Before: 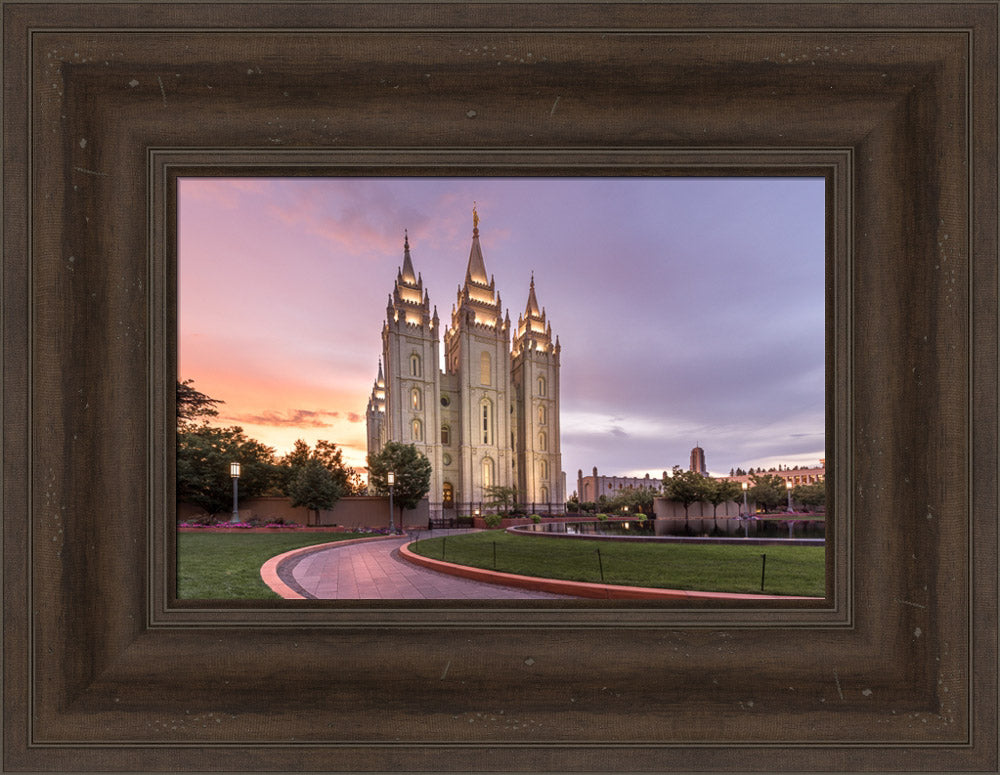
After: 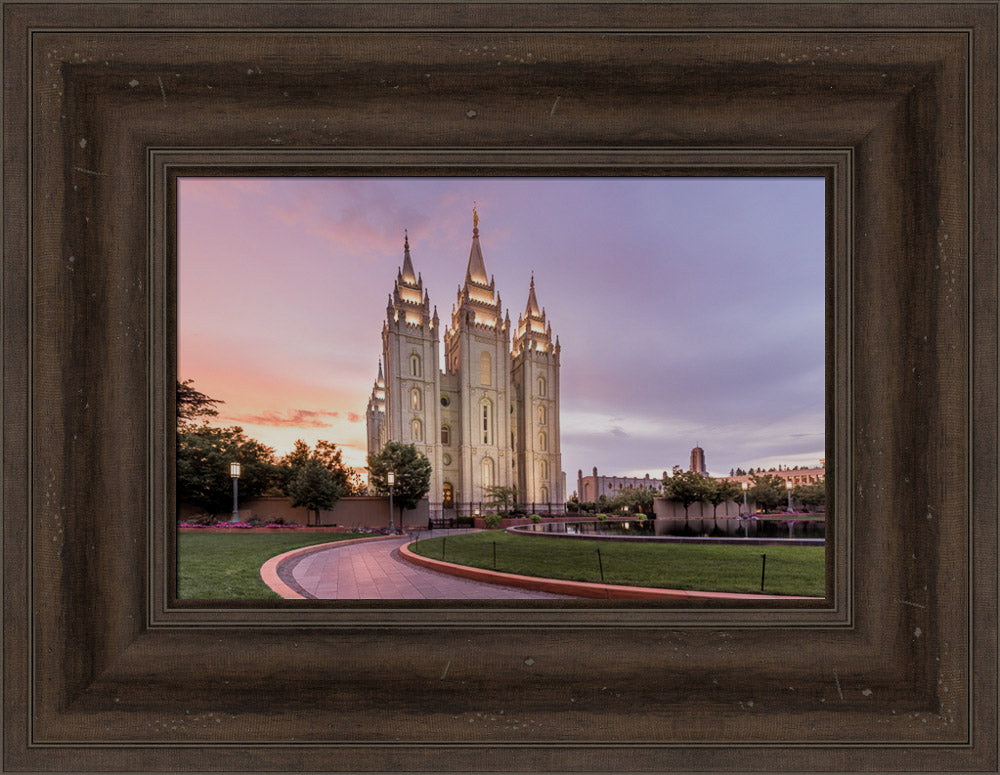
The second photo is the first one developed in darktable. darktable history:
filmic rgb: middle gray luminance 18.42%, black relative exposure -11.25 EV, white relative exposure 3.75 EV, threshold 6 EV, target black luminance 0%, hardness 5.87, latitude 57.4%, contrast 0.963, shadows ↔ highlights balance 49.98%, add noise in highlights 0, preserve chrominance luminance Y, color science v3 (2019), use custom middle-gray values true, iterations of high-quality reconstruction 0, contrast in highlights soft, enable highlight reconstruction true
exposure: compensate highlight preservation false
